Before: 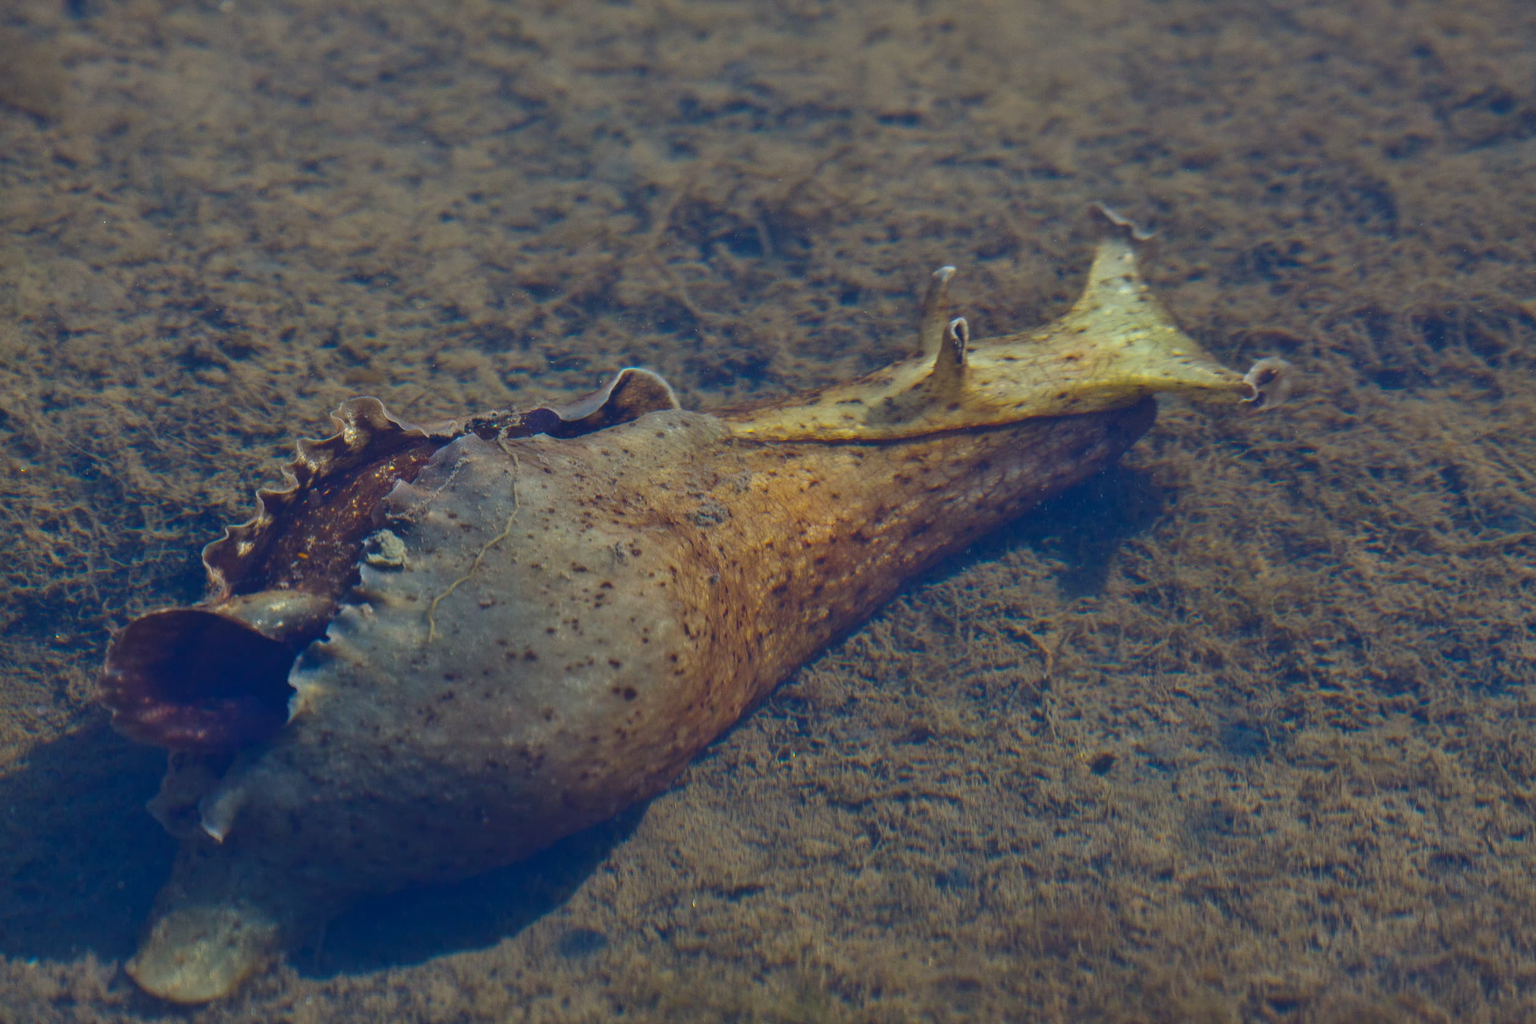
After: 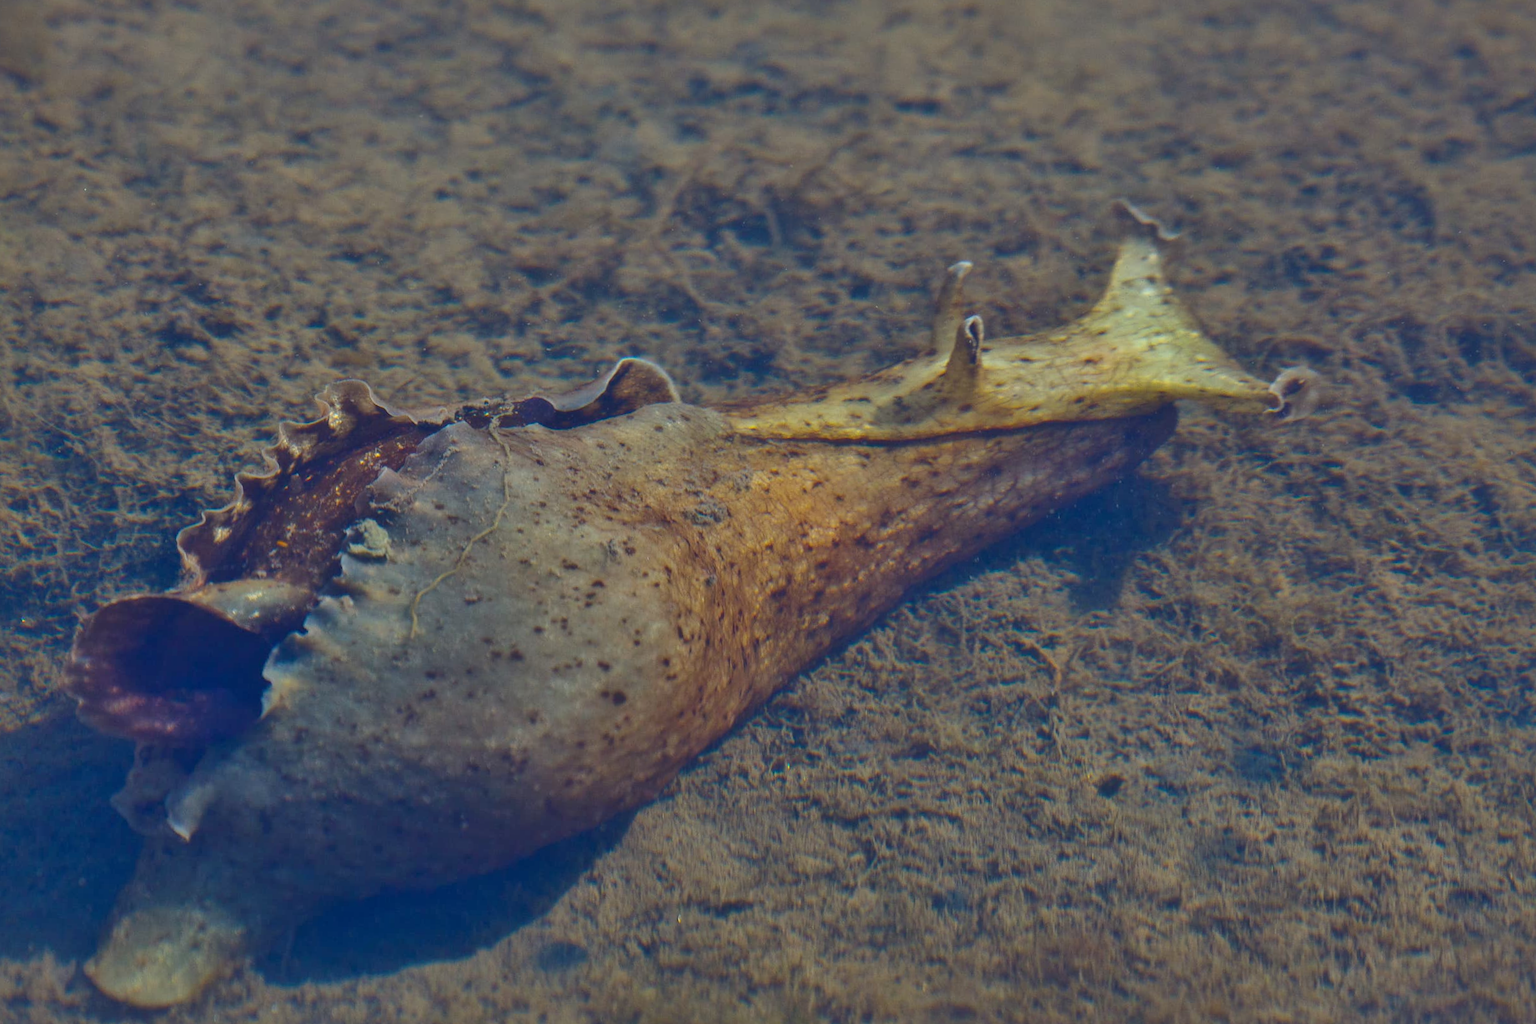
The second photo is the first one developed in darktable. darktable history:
crop and rotate: angle -1.69°
shadows and highlights: shadows 43.06, highlights 6.94
